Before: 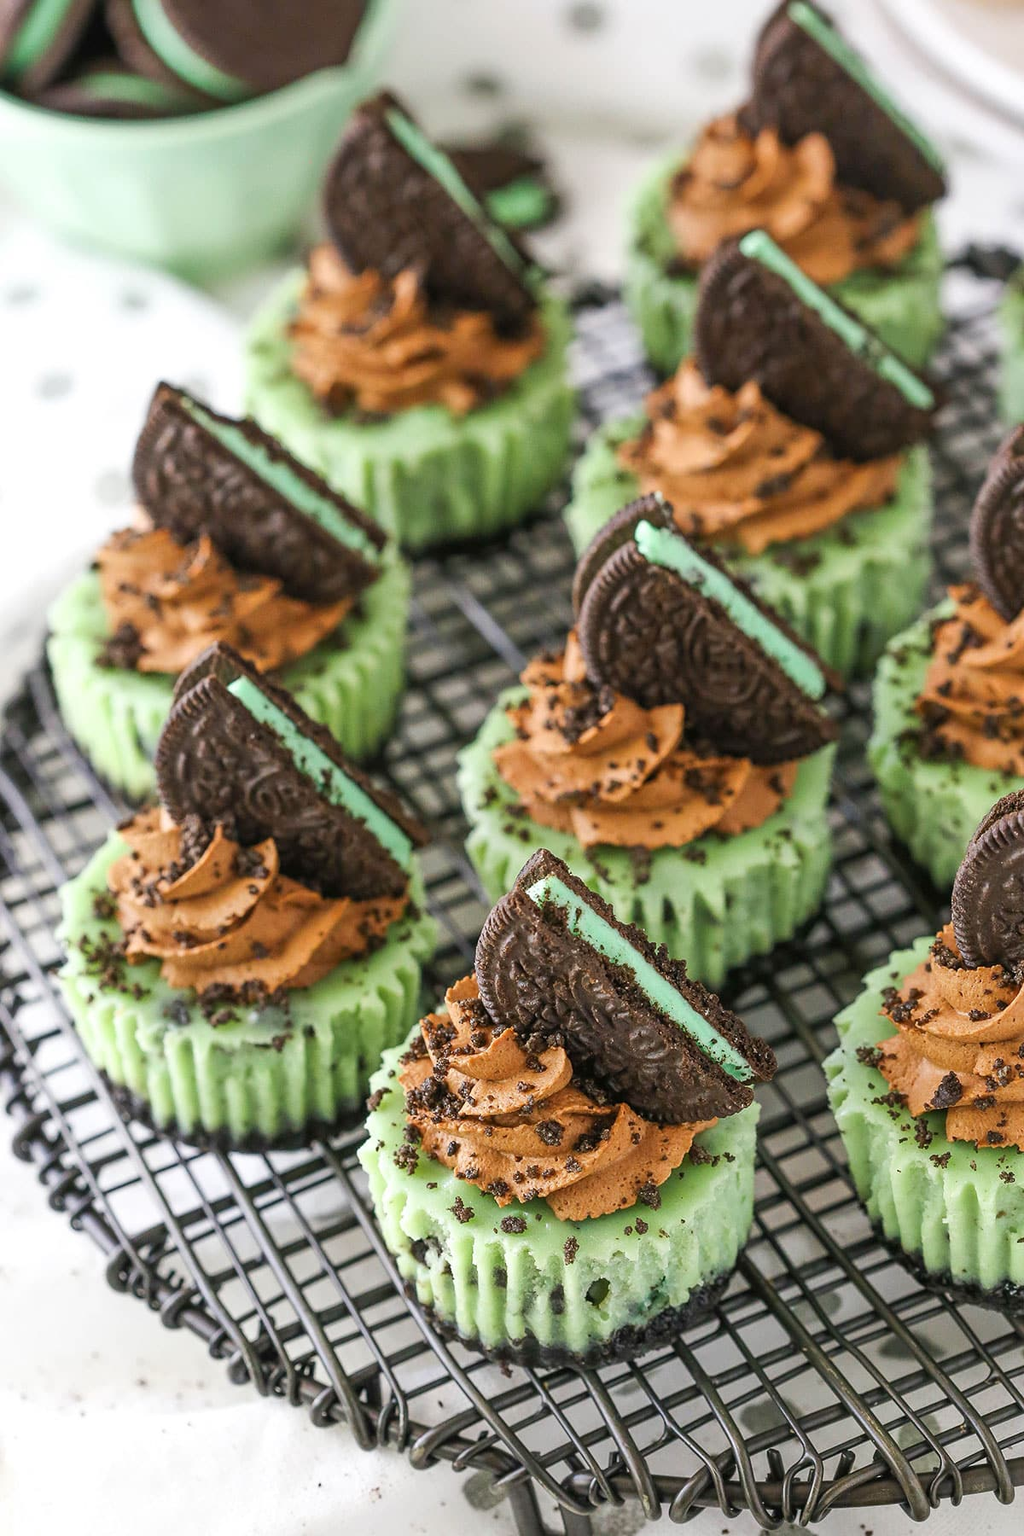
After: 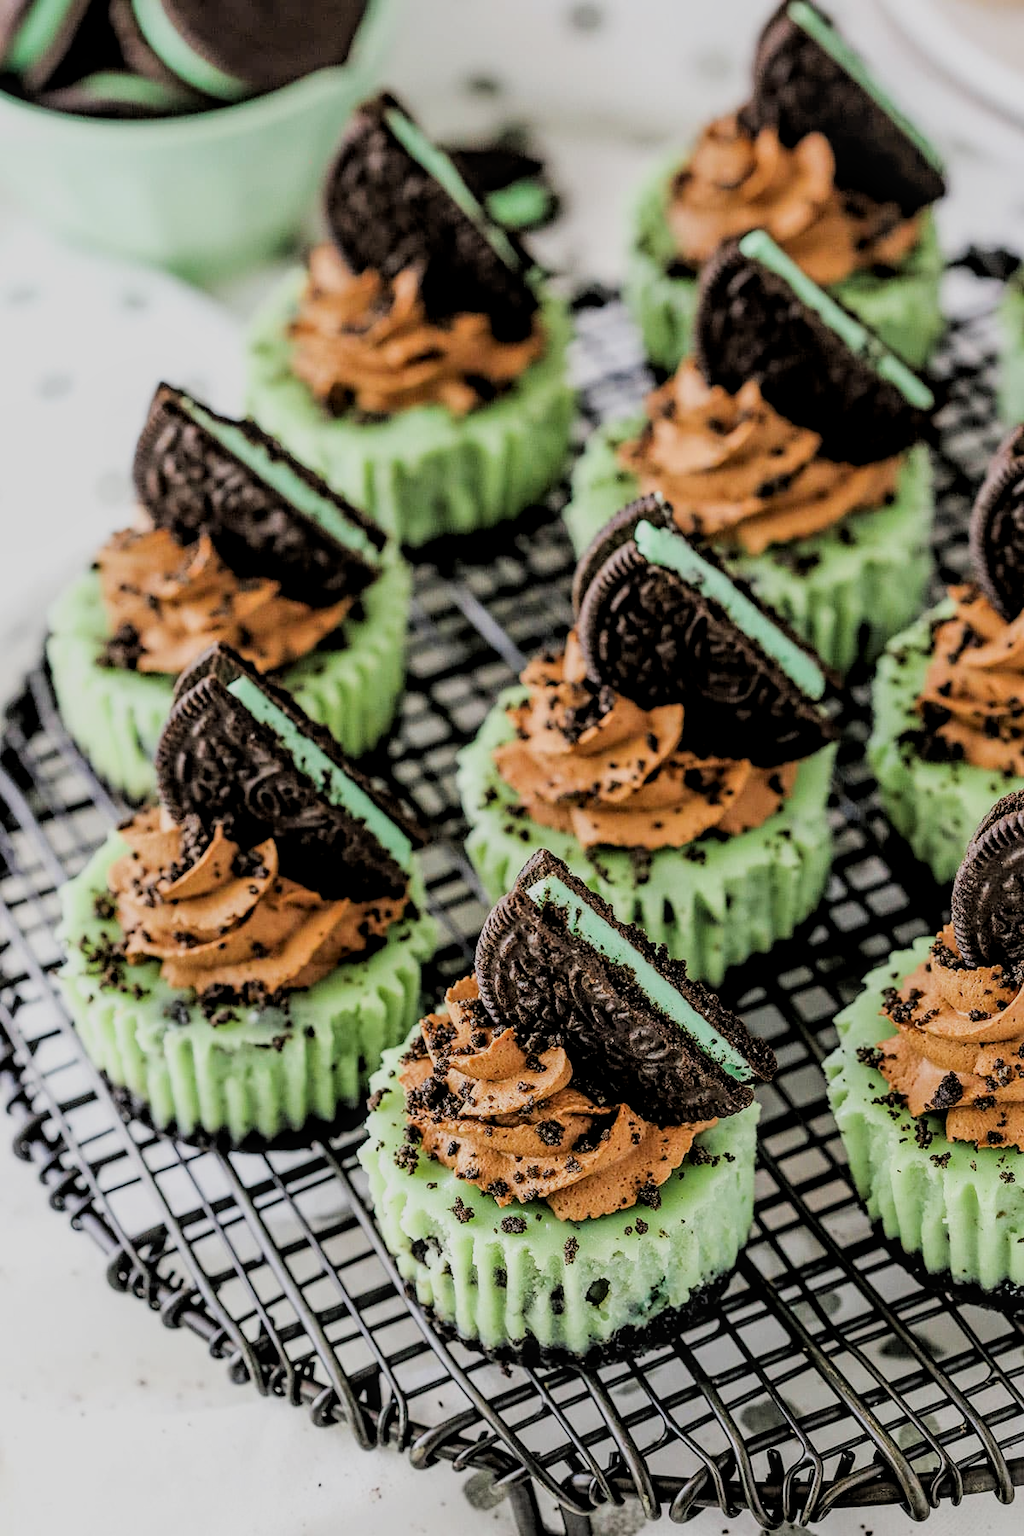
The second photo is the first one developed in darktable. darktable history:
contrast brightness saturation: contrast 0.051
exposure: exposure -0.01 EV, compensate exposure bias true, compensate highlight preservation false
filmic rgb: black relative exposure -2.79 EV, white relative exposure 4.56 EV, hardness 1.69, contrast 1.266
local contrast: on, module defaults
